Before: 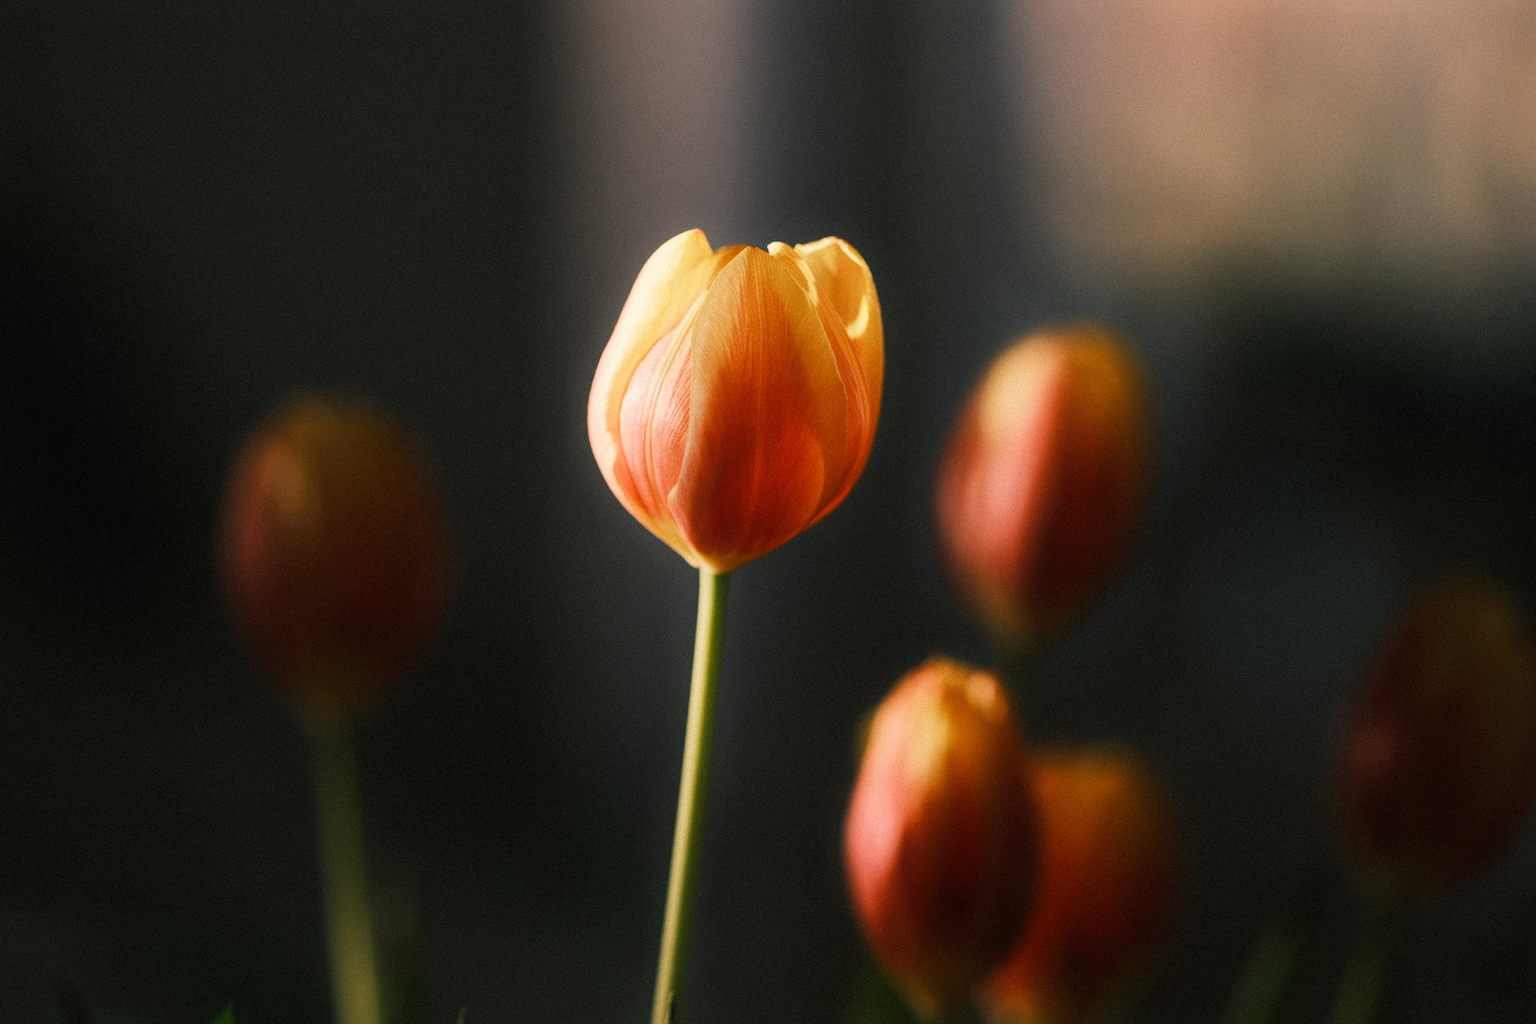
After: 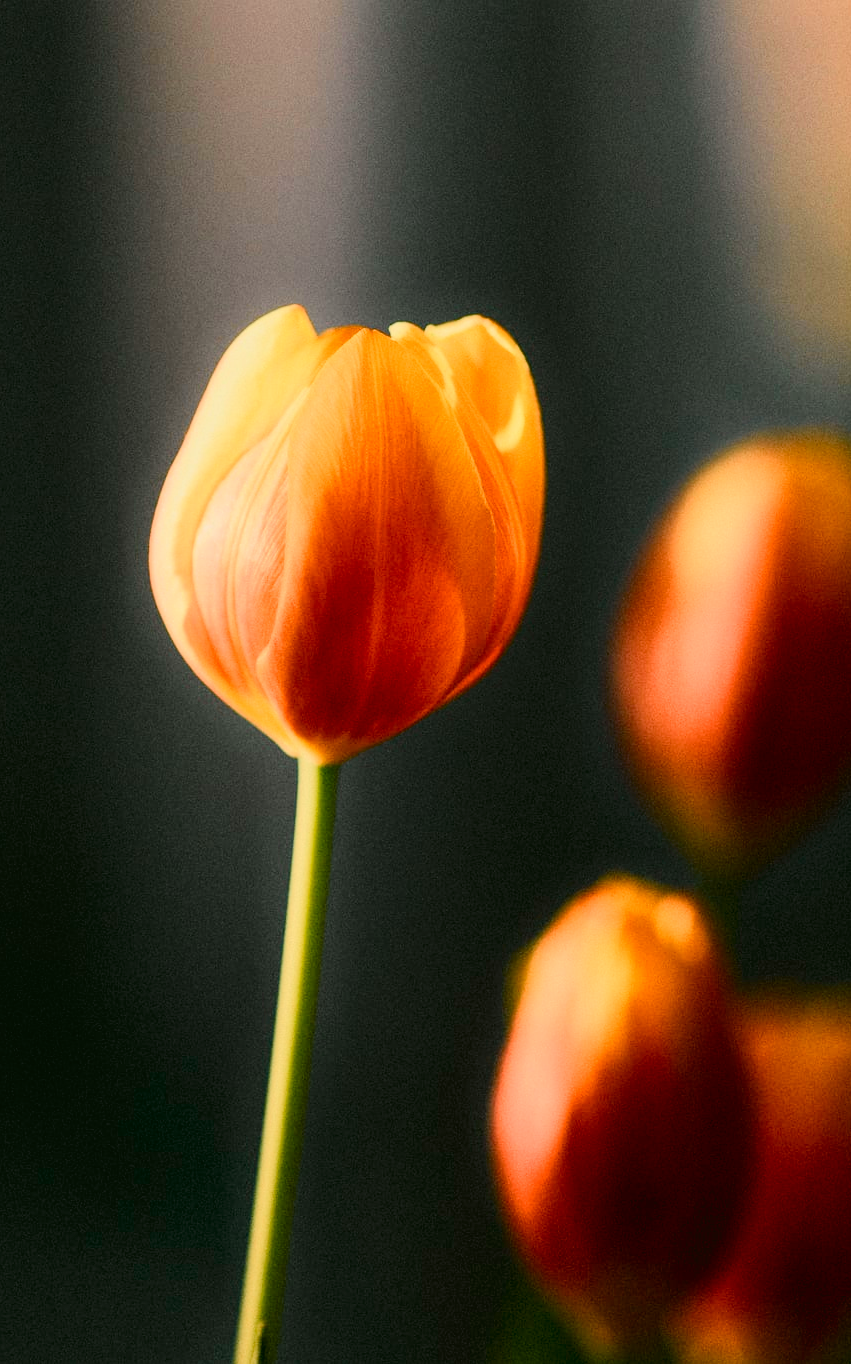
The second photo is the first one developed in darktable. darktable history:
shadows and highlights: radius 173.14, shadows 26.35, white point adjustment 3.14, highlights -68.92, soften with gaussian
tone curve: curves: ch0 [(0, 0.017) (0.091, 0.04) (0.296, 0.276) (0.439, 0.482) (0.64, 0.729) (0.785, 0.817) (0.995, 0.917)]; ch1 [(0, 0) (0.384, 0.365) (0.463, 0.447) (0.486, 0.474) (0.503, 0.497) (0.526, 0.52) (0.555, 0.564) (0.578, 0.589) (0.638, 0.66) (0.766, 0.773) (1, 1)]; ch2 [(0, 0) (0.374, 0.344) (0.446, 0.443) (0.501, 0.509) (0.528, 0.522) (0.569, 0.593) (0.61, 0.646) (0.666, 0.688) (1, 1)], color space Lab, independent channels, preserve colors none
contrast brightness saturation: contrast 0.034, brightness 0.064, saturation 0.12
color balance rgb: highlights gain › chroma 3.076%, highlights gain › hue 78.84°, perceptual saturation grading › global saturation 20%, perceptual saturation grading › highlights -25.411%, perceptual saturation grading › shadows 25.72%, perceptual brilliance grading › global brilliance 1.894%, perceptual brilliance grading › highlights -3.611%
tone equalizer: edges refinement/feathering 500, mask exposure compensation -1.57 EV, preserve details no
crop: left 30.99%, right 27.42%
